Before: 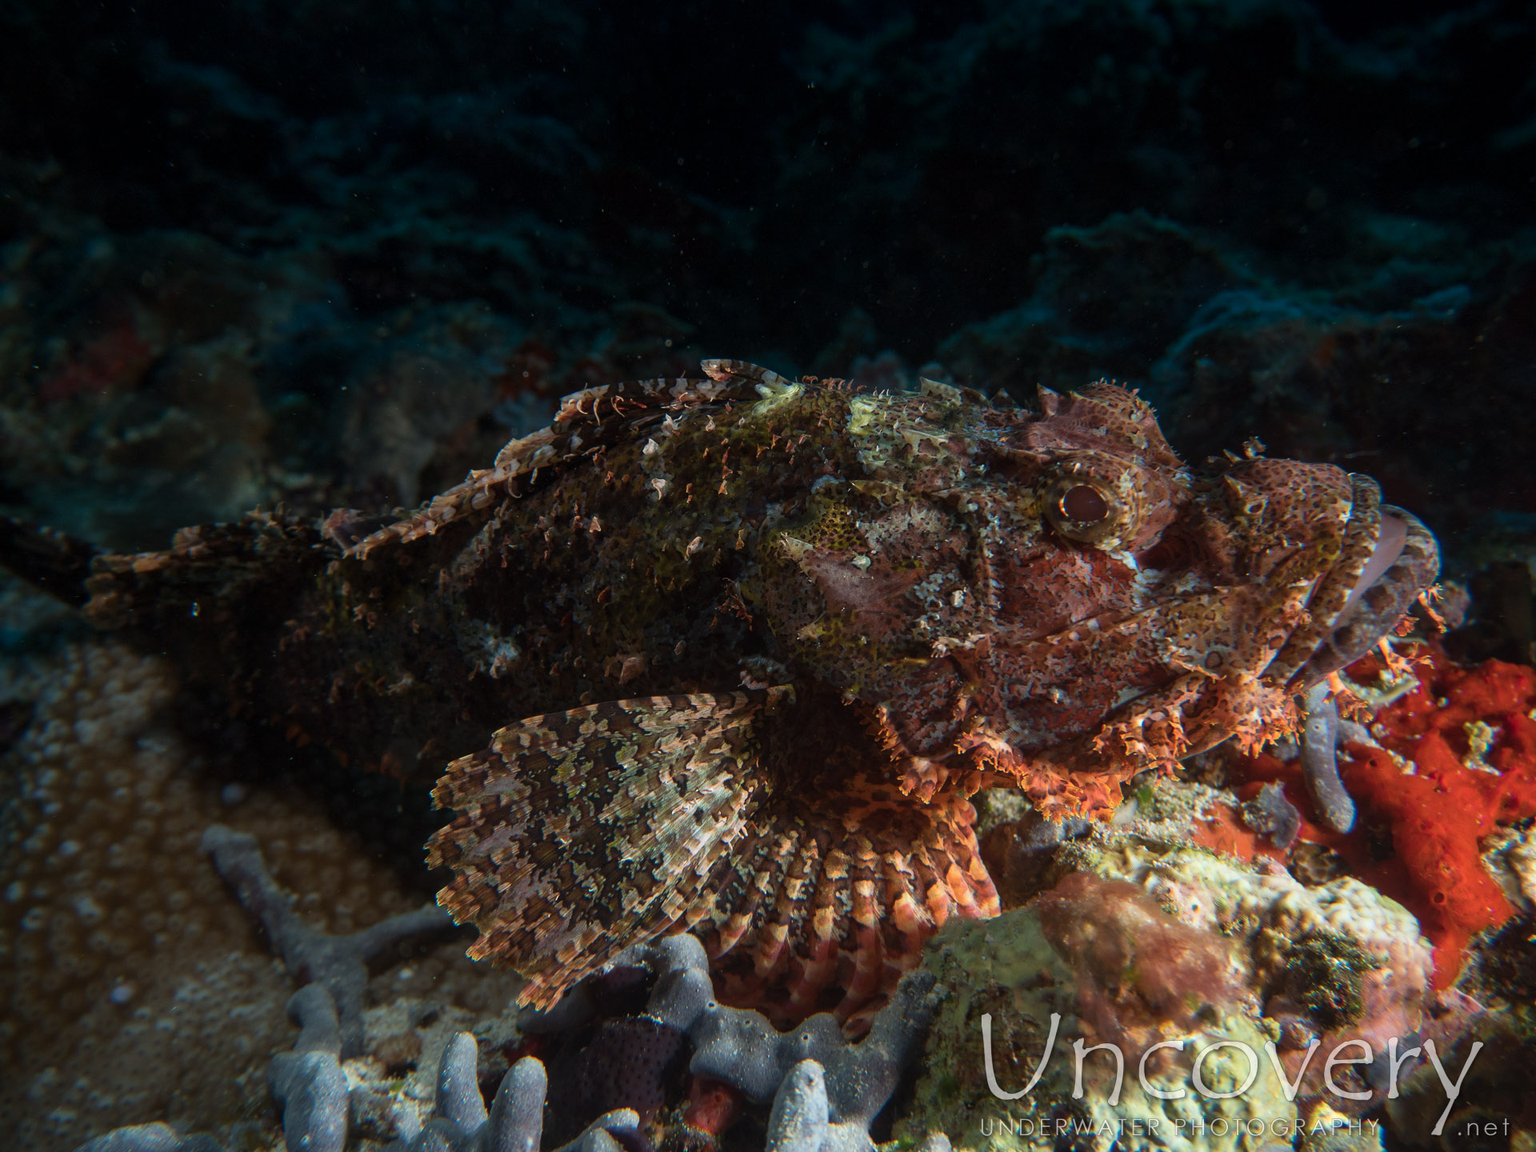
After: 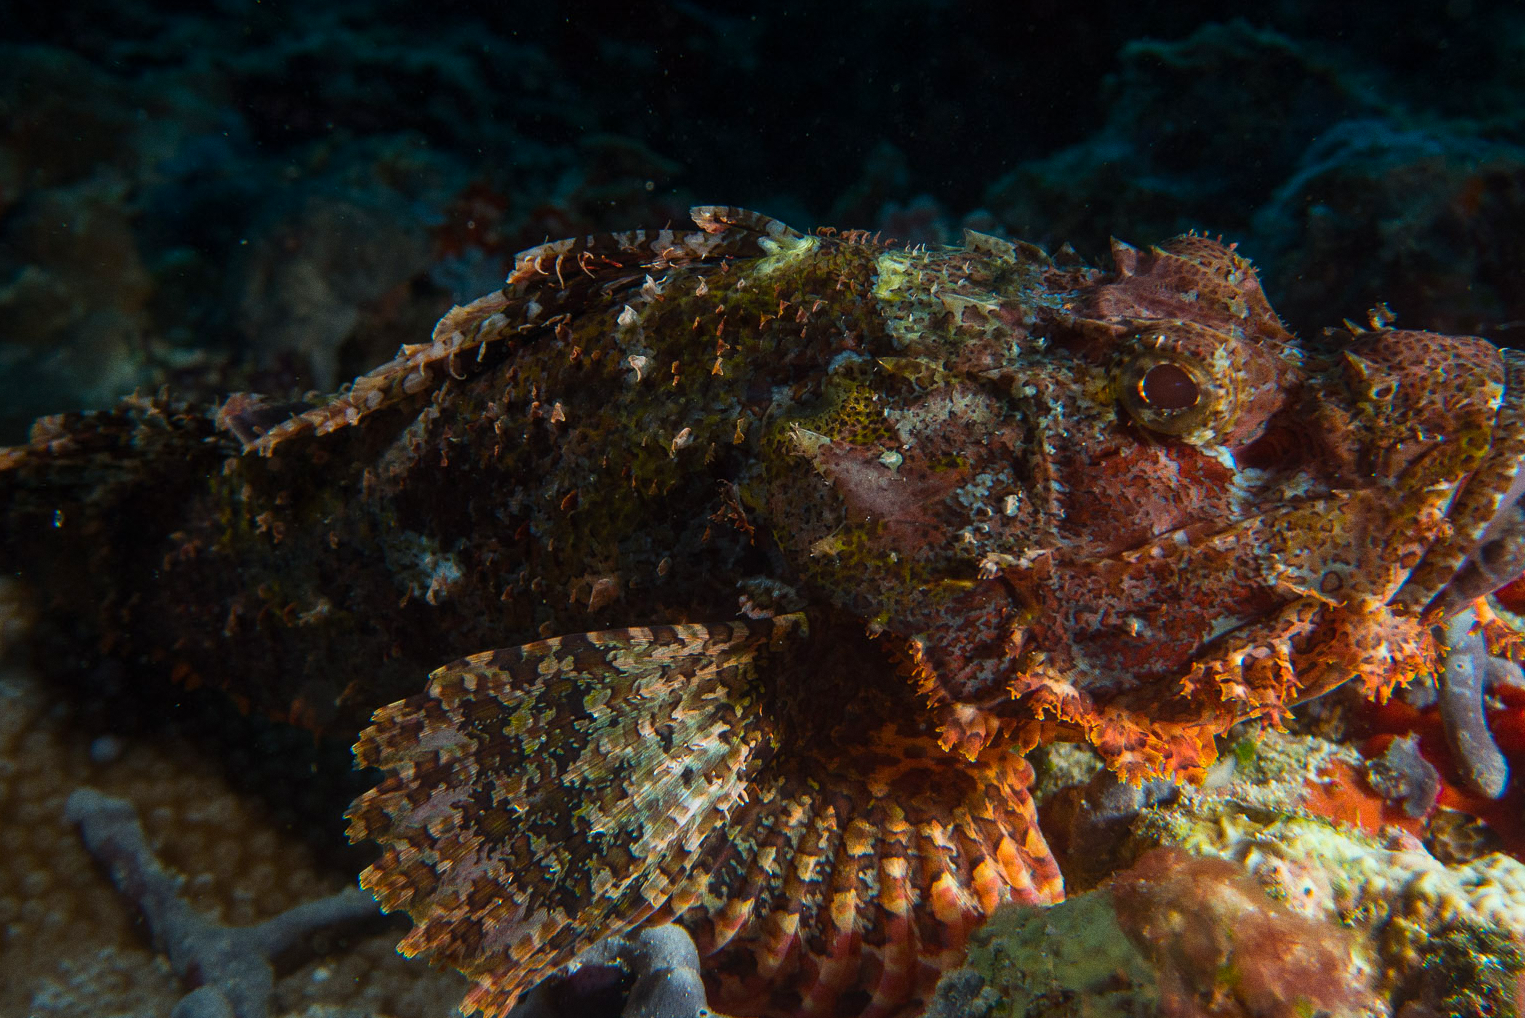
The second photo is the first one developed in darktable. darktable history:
crop: left 9.712%, top 16.928%, right 10.845%, bottom 12.332%
color balance rgb: perceptual saturation grading › global saturation 20%, global vibrance 20%
grain: coarseness 0.09 ISO
white balance: red 0.978, blue 0.999
